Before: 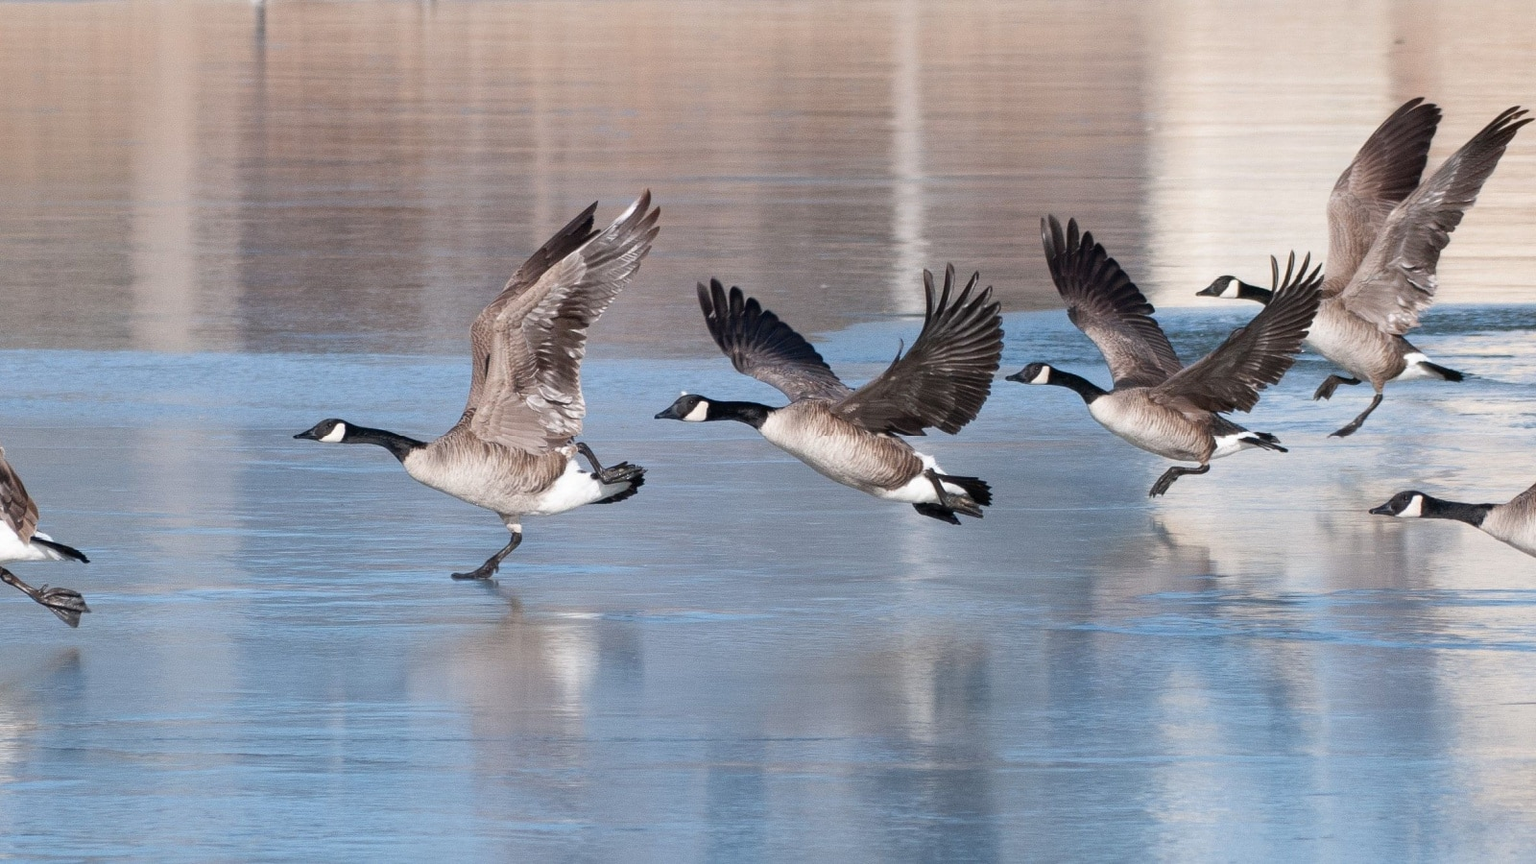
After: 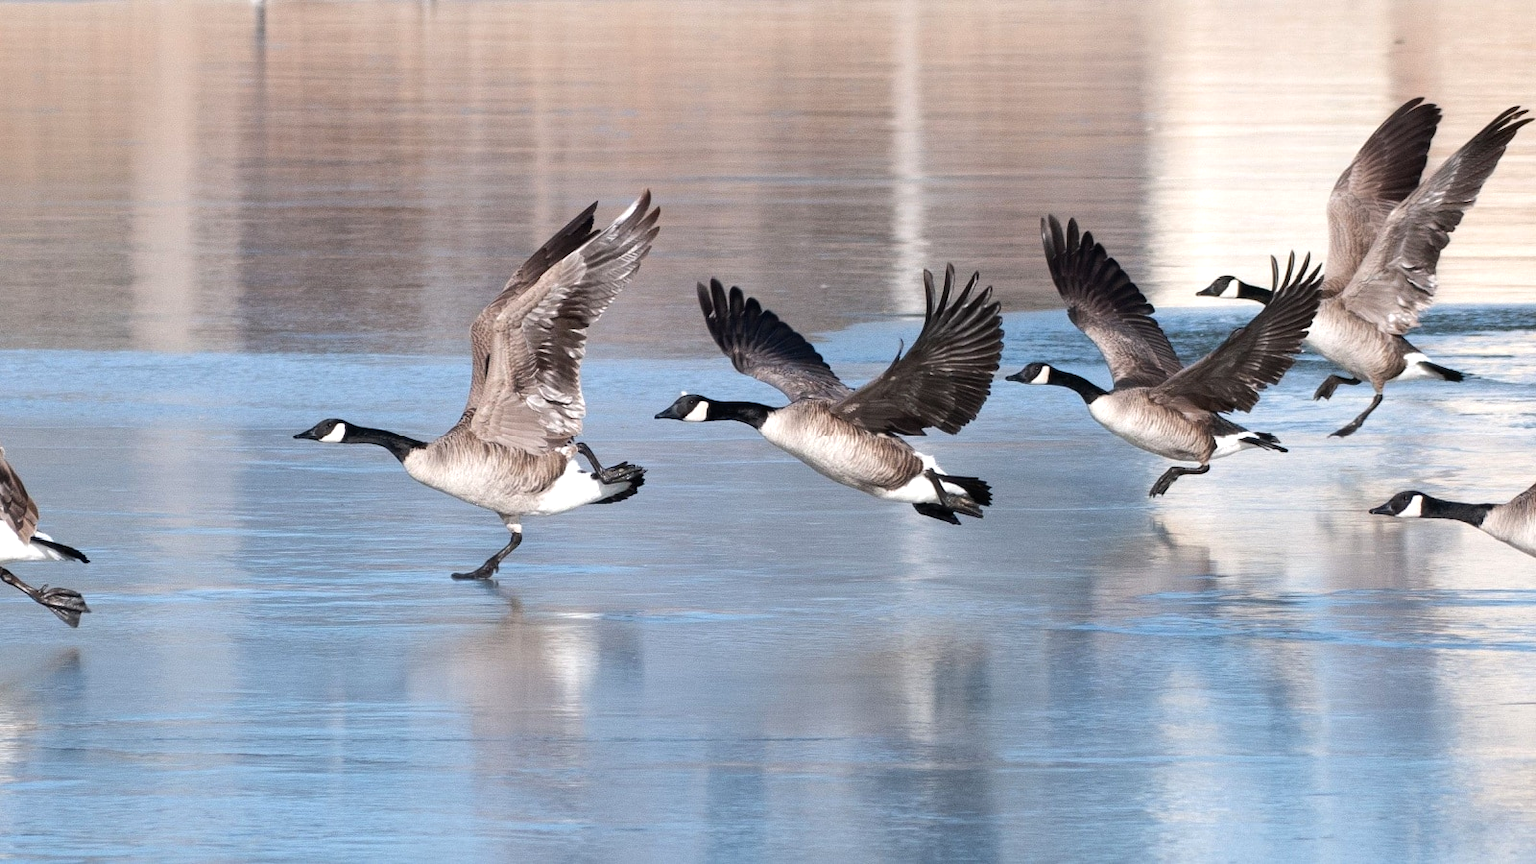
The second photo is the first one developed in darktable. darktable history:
tone equalizer: -8 EV -0.428 EV, -7 EV -0.383 EV, -6 EV -0.324 EV, -5 EV -0.204 EV, -3 EV 0.256 EV, -2 EV 0.308 EV, -1 EV 0.411 EV, +0 EV 0.397 EV, edges refinement/feathering 500, mask exposure compensation -1.57 EV, preserve details no
